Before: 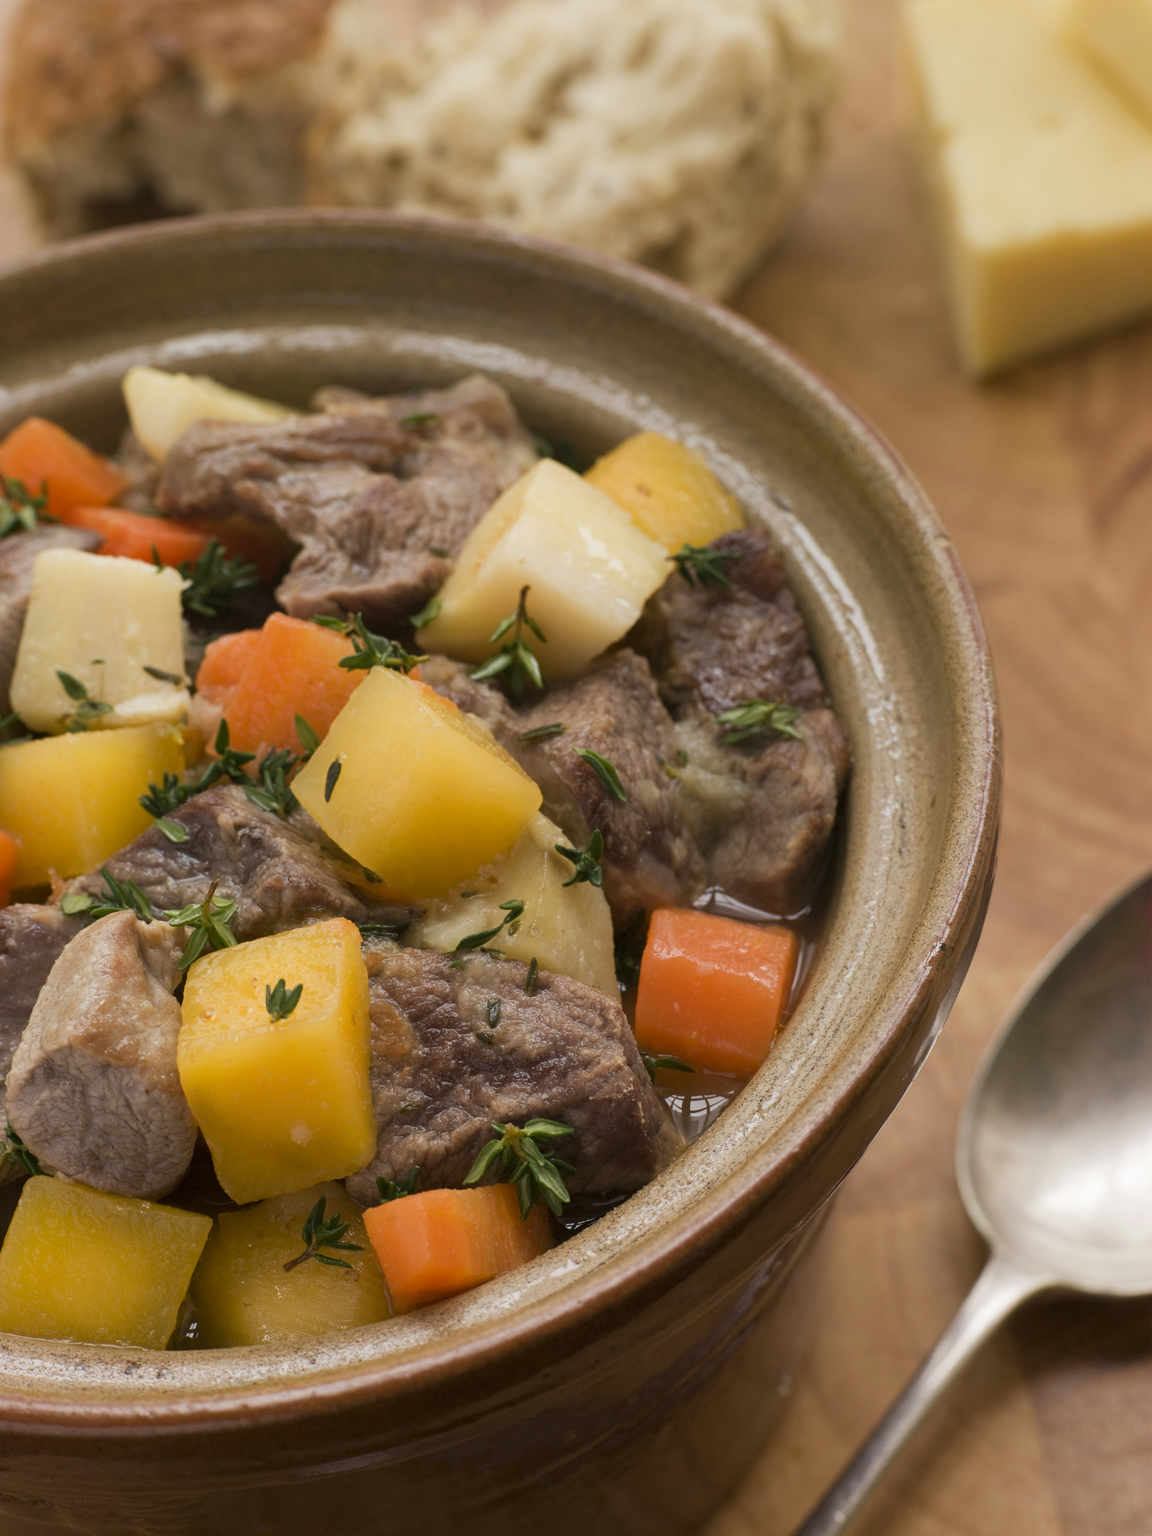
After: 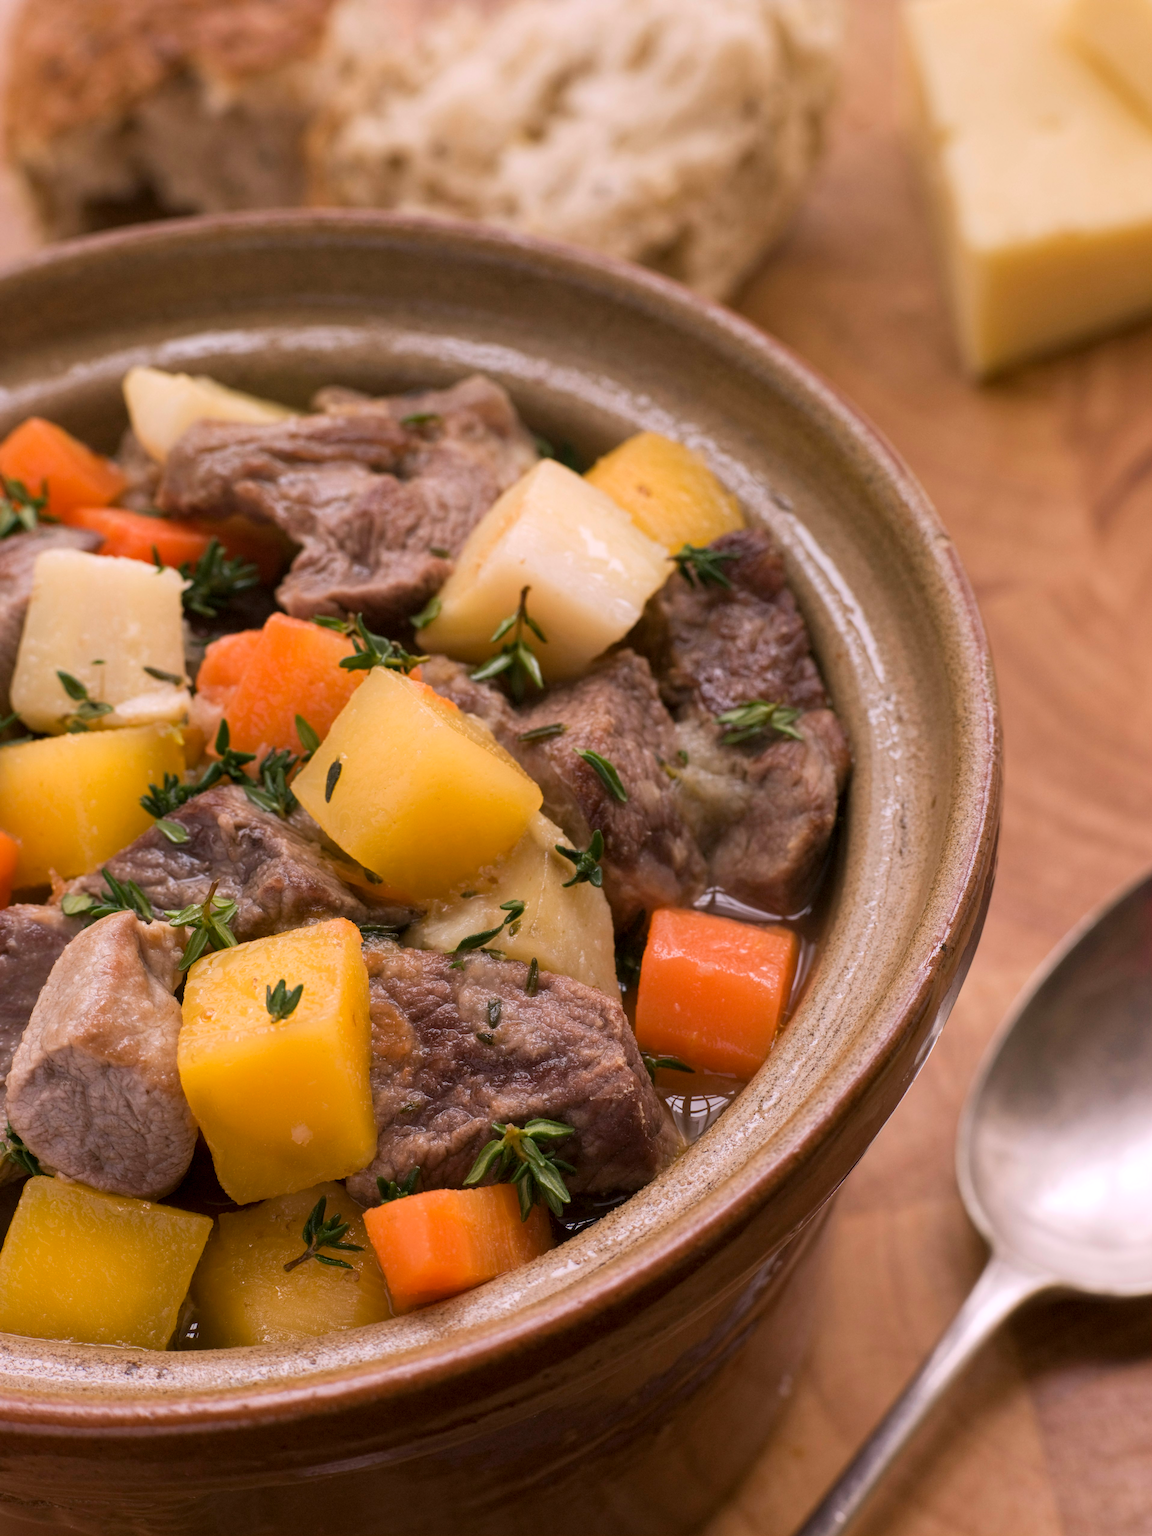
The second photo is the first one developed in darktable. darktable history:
local contrast: highlights 100%, shadows 100%, detail 120%, midtone range 0.2
white balance: red 1.05, blue 1.072
